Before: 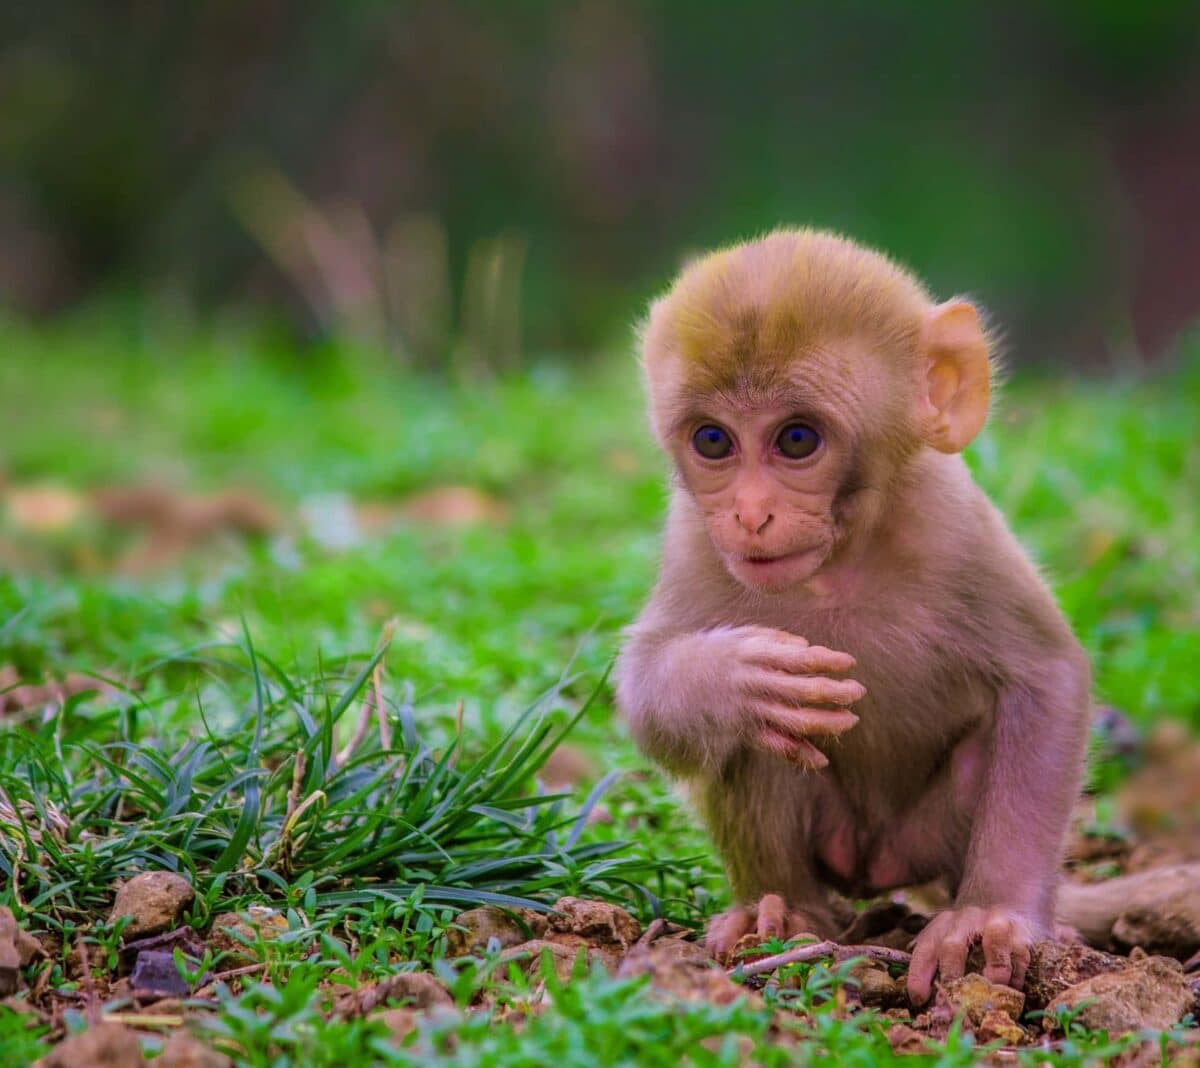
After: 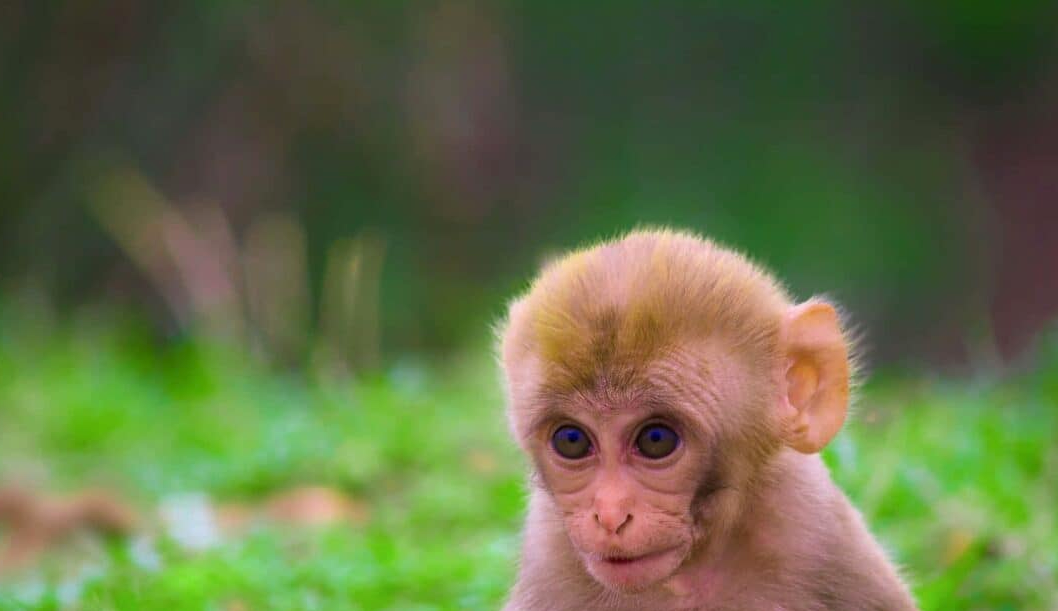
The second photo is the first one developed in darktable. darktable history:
crop and rotate: left 11.812%, bottom 42.776%
tone equalizer: on, module defaults
shadows and highlights: shadows 0, highlights 40
exposure: exposure 0.207 EV, compensate highlight preservation false
